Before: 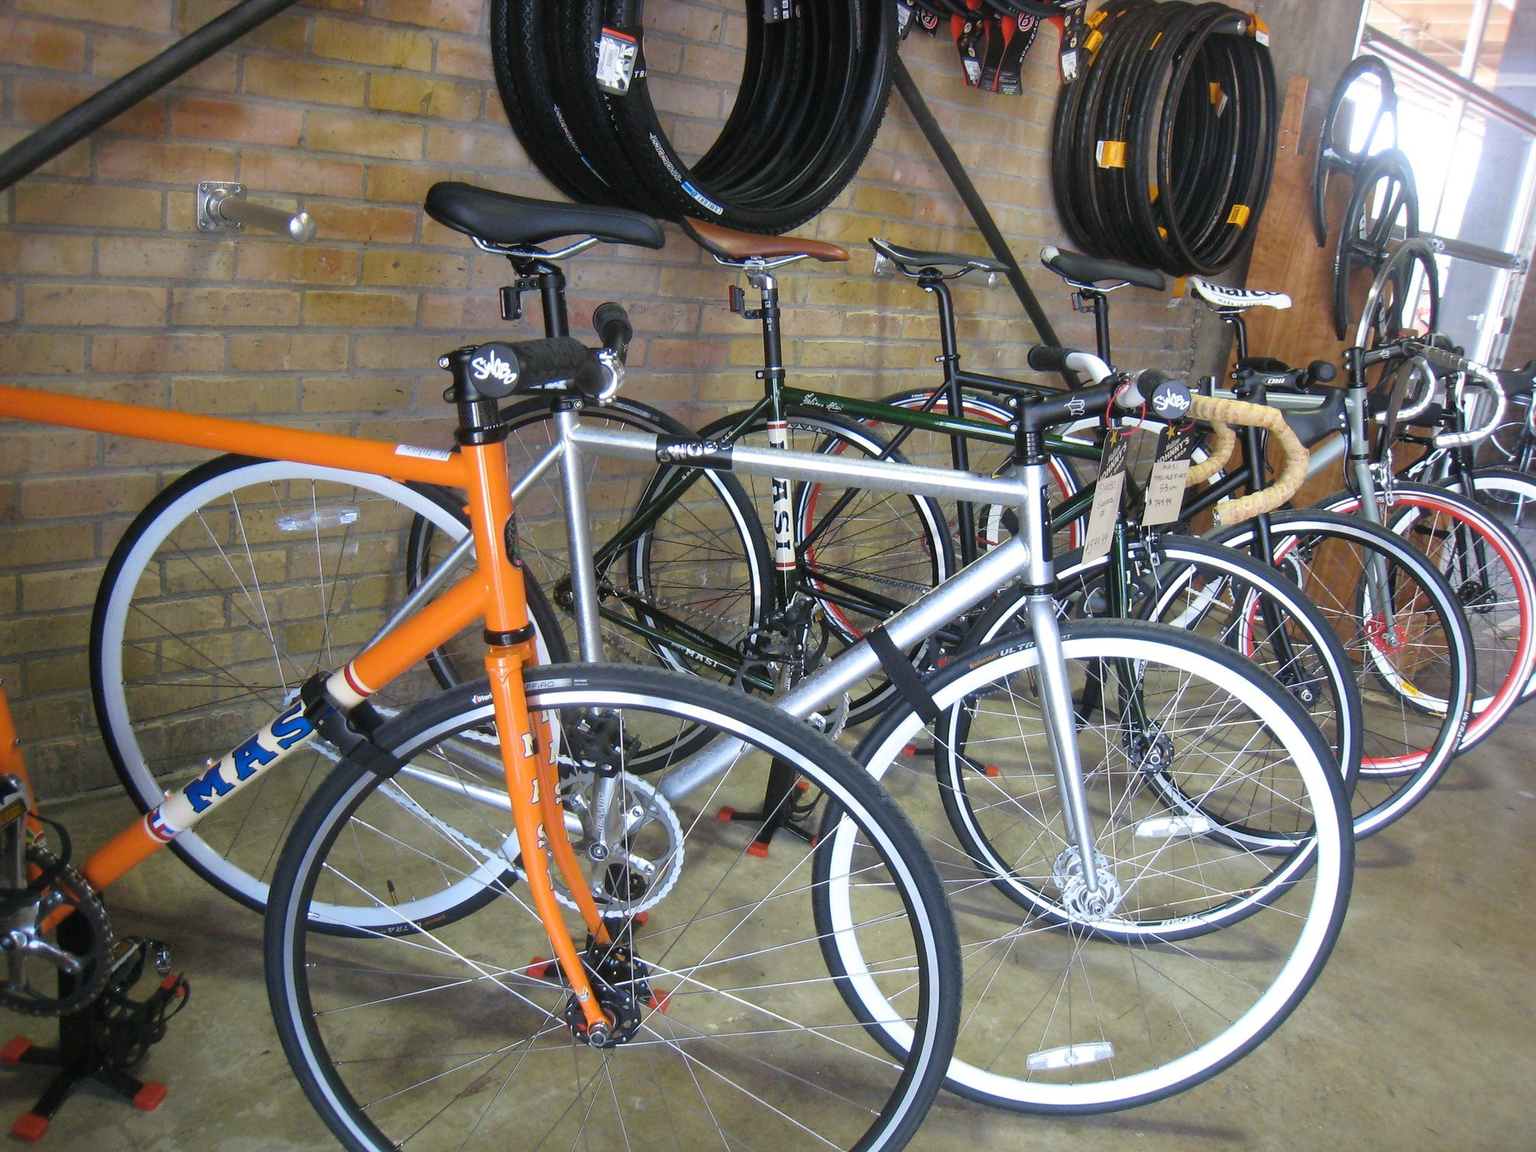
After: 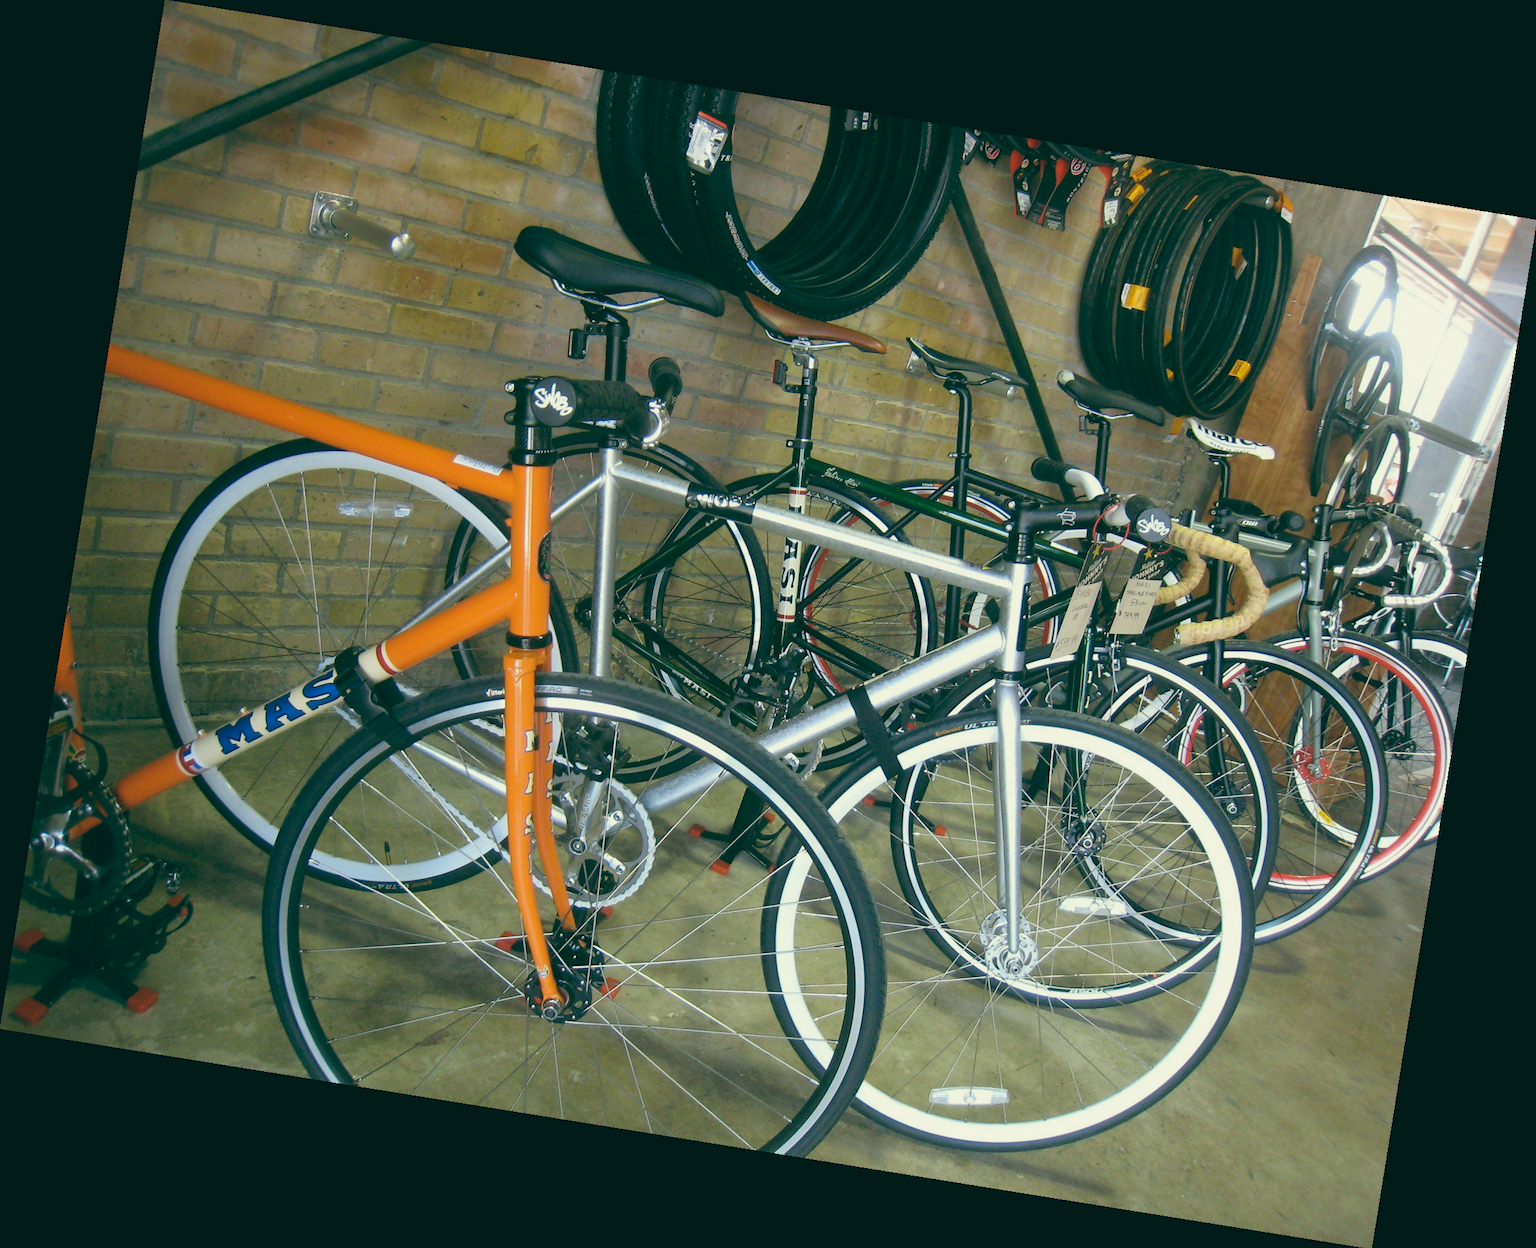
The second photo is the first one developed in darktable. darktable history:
color balance: lift [1.005, 0.99, 1.007, 1.01], gamma [1, 1.034, 1.032, 0.966], gain [0.873, 1.055, 1.067, 0.933]
exposure: exposure 0.014 EV, compensate highlight preservation false
rotate and perspective: rotation 9.12°, automatic cropping off
